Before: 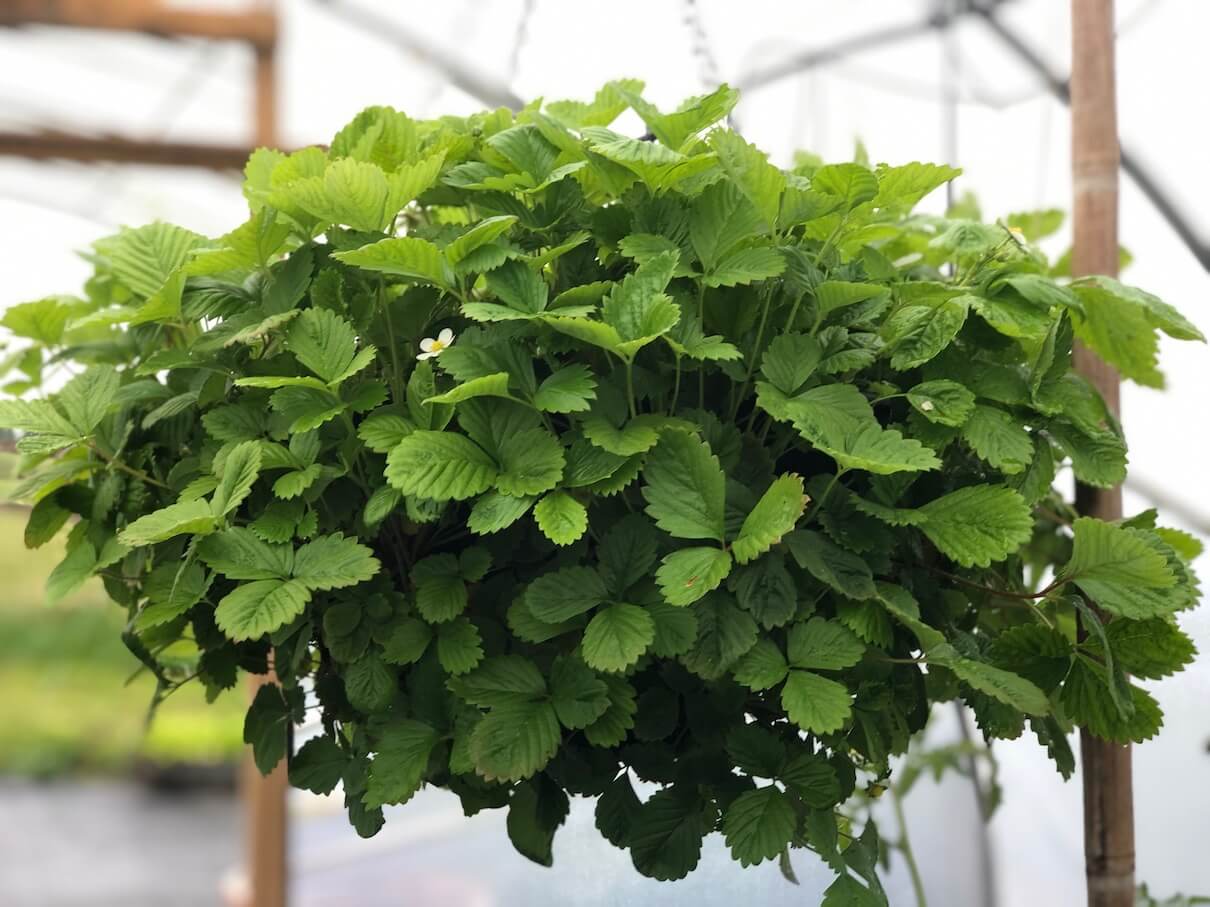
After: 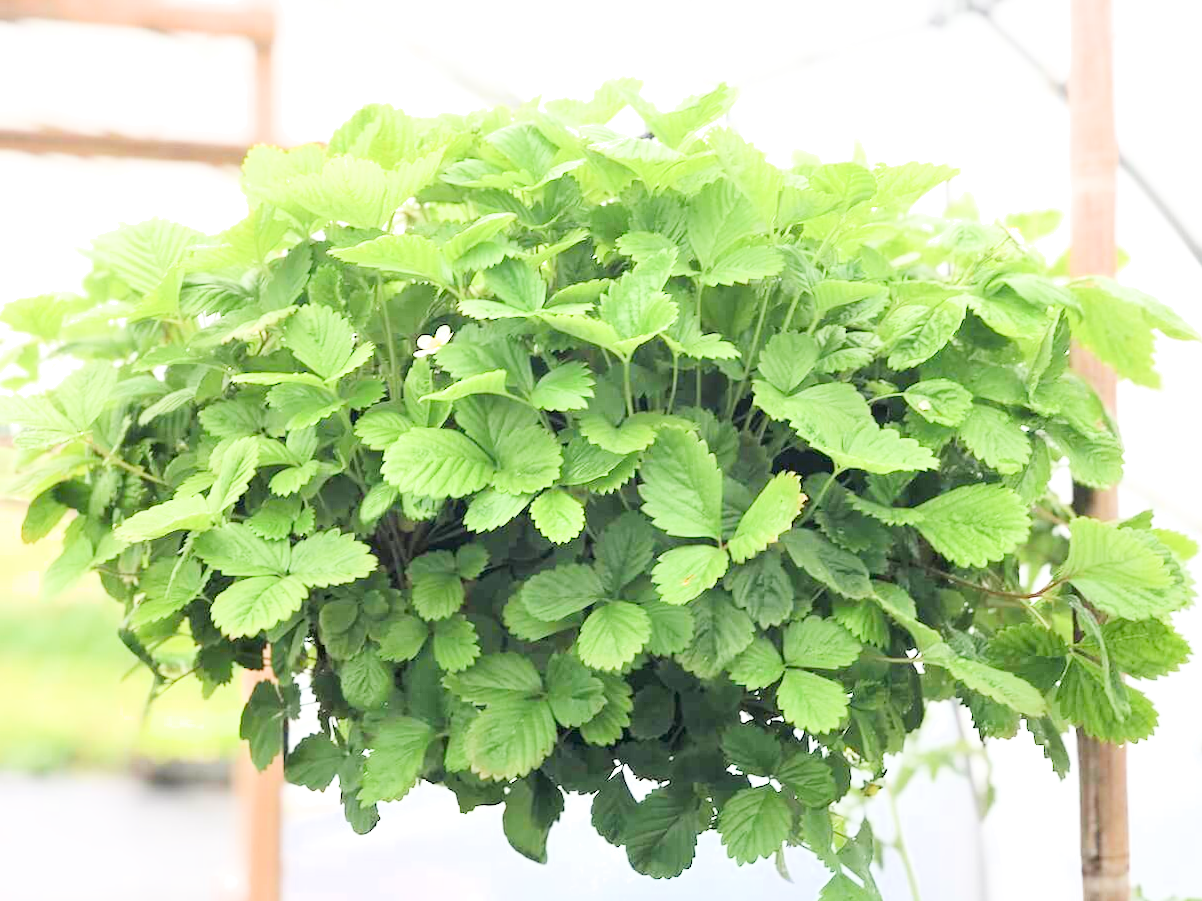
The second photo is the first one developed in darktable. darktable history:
crop and rotate: angle -0.262°
filmic rgb: black relative exposure -7.26 EV, white relative exposure 5.08 EV, hardness 3.21
exposure: exposure 3.08 EV, compensate highlight preservation false
